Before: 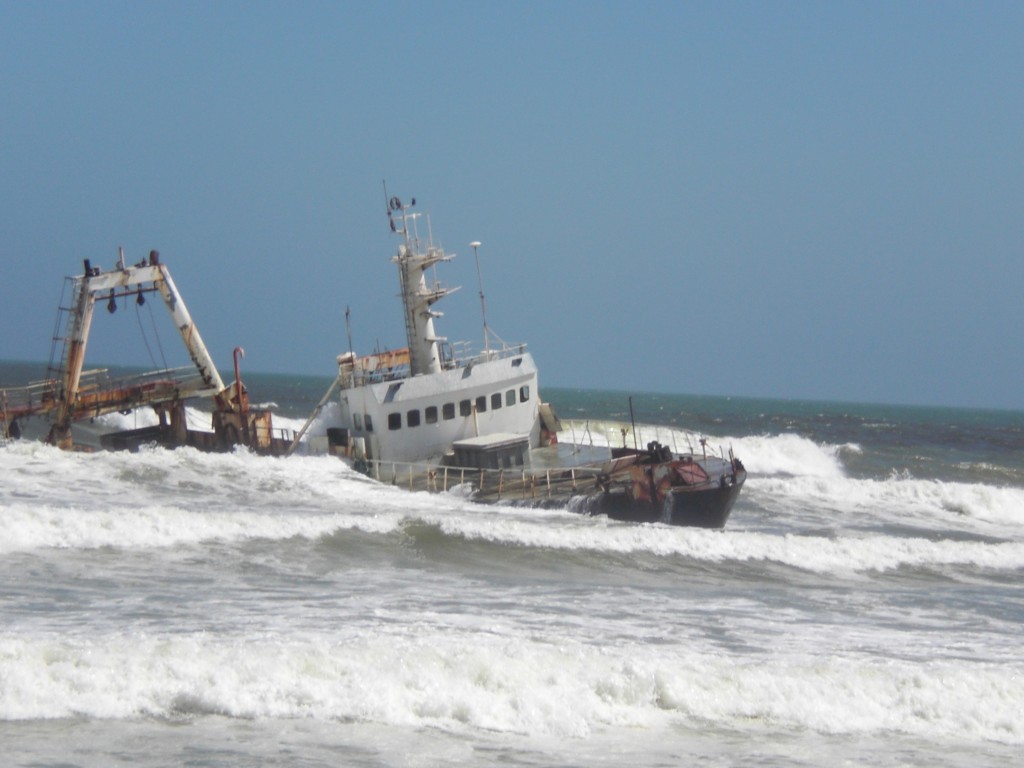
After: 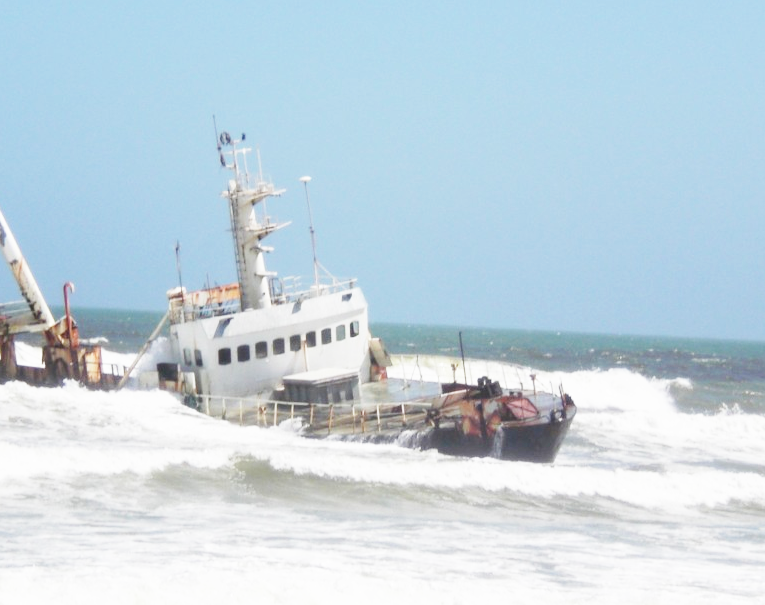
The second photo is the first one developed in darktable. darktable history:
base curve: curves: ch0 [(0, 0) (0.018, 0.026) (0.143, 0.37) (0.33, 0.731) (0.458, 0.853) (0.735, 0.965) (0.905, 0.986) (1, 1)], preserve colors none
crop: left 16.619%, top 8.494%, right 8.577%, bottom 12.621%
